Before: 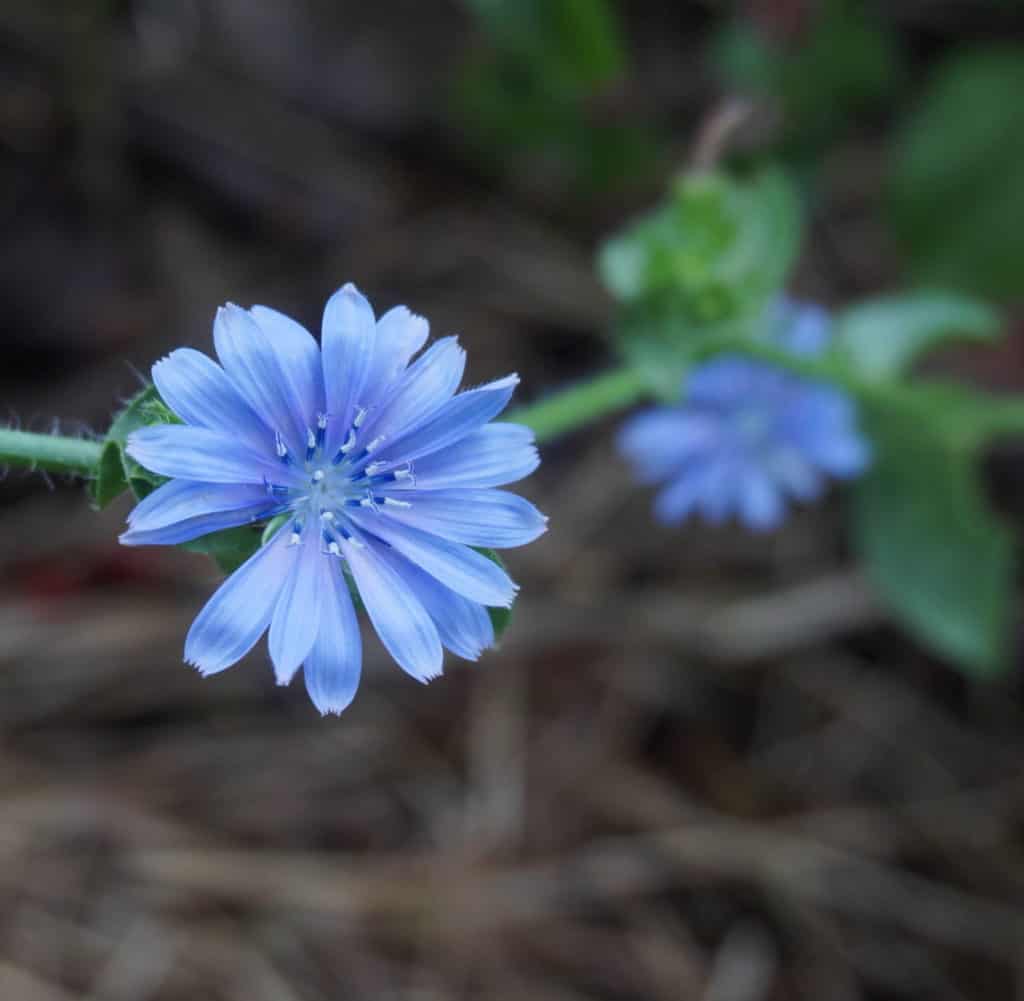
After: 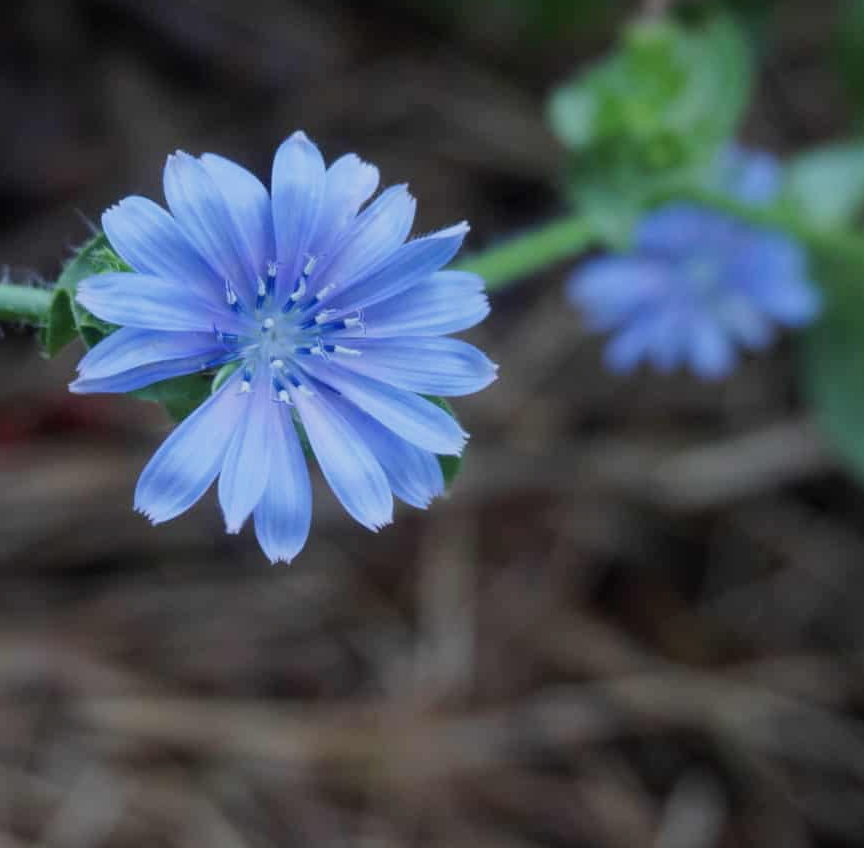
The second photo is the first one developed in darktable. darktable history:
filmic rgb: black relative exposure -14.18 EV, white relative exposure 3.36 EV, threshold 5.98 EV, hardness 7.87, contrast 0.995, color science v6 (2022), iterations of high-quality reconstruction 0, enable highlight reconstruction true
crop and rotate: left 4.906%, top 15.269%, right 10.638%
